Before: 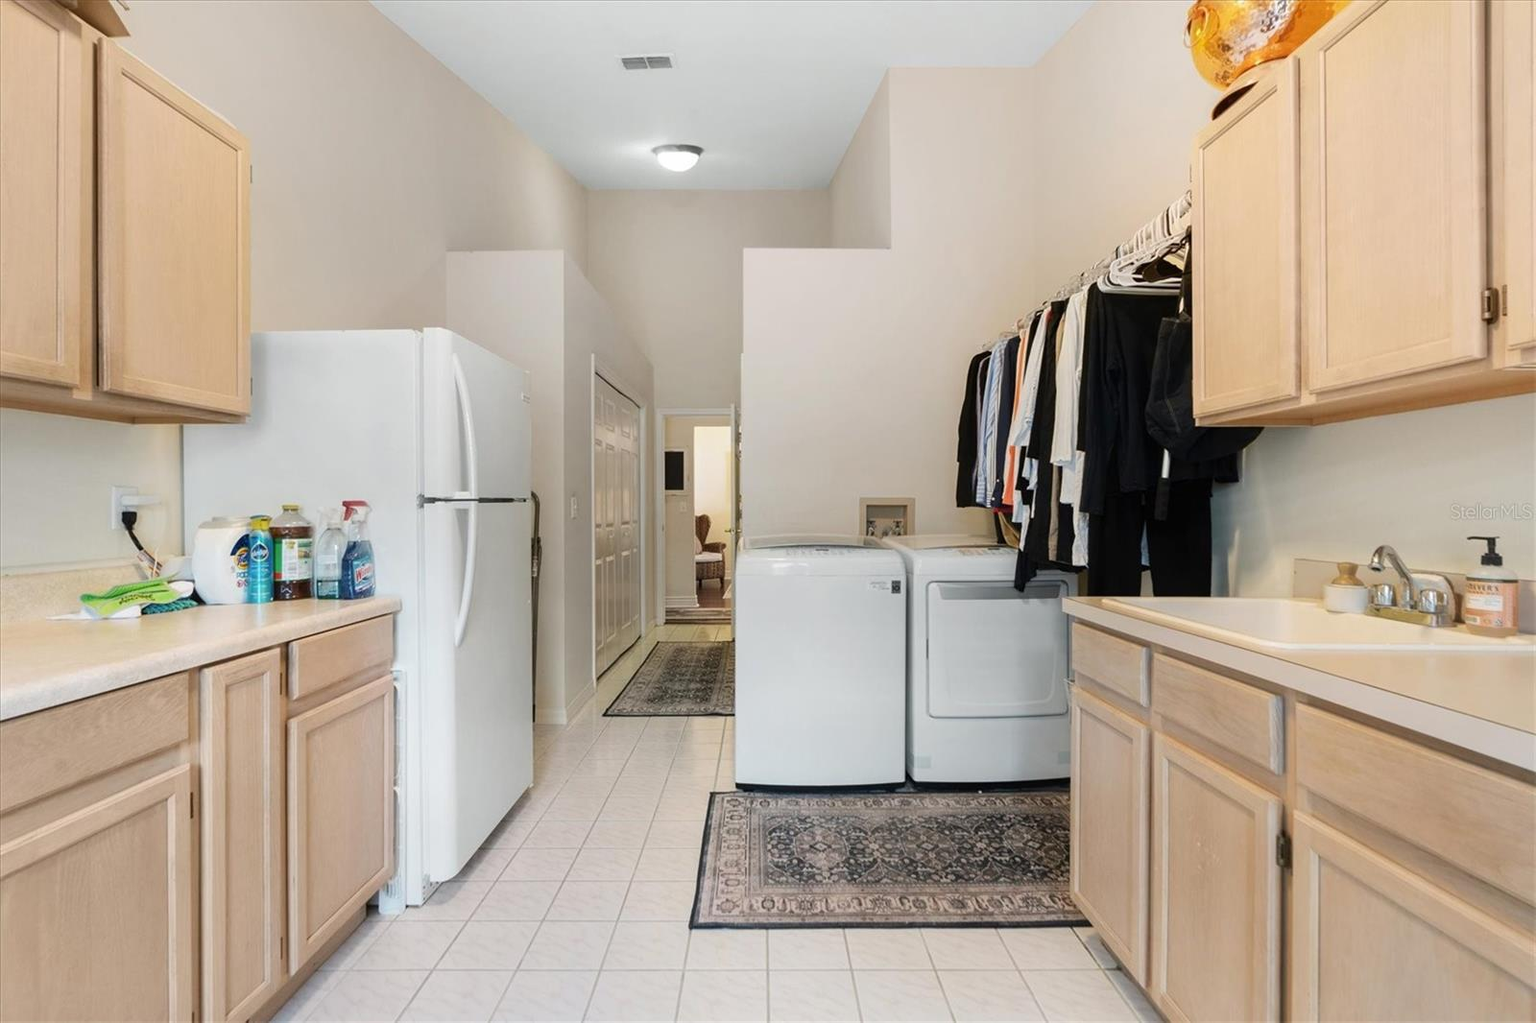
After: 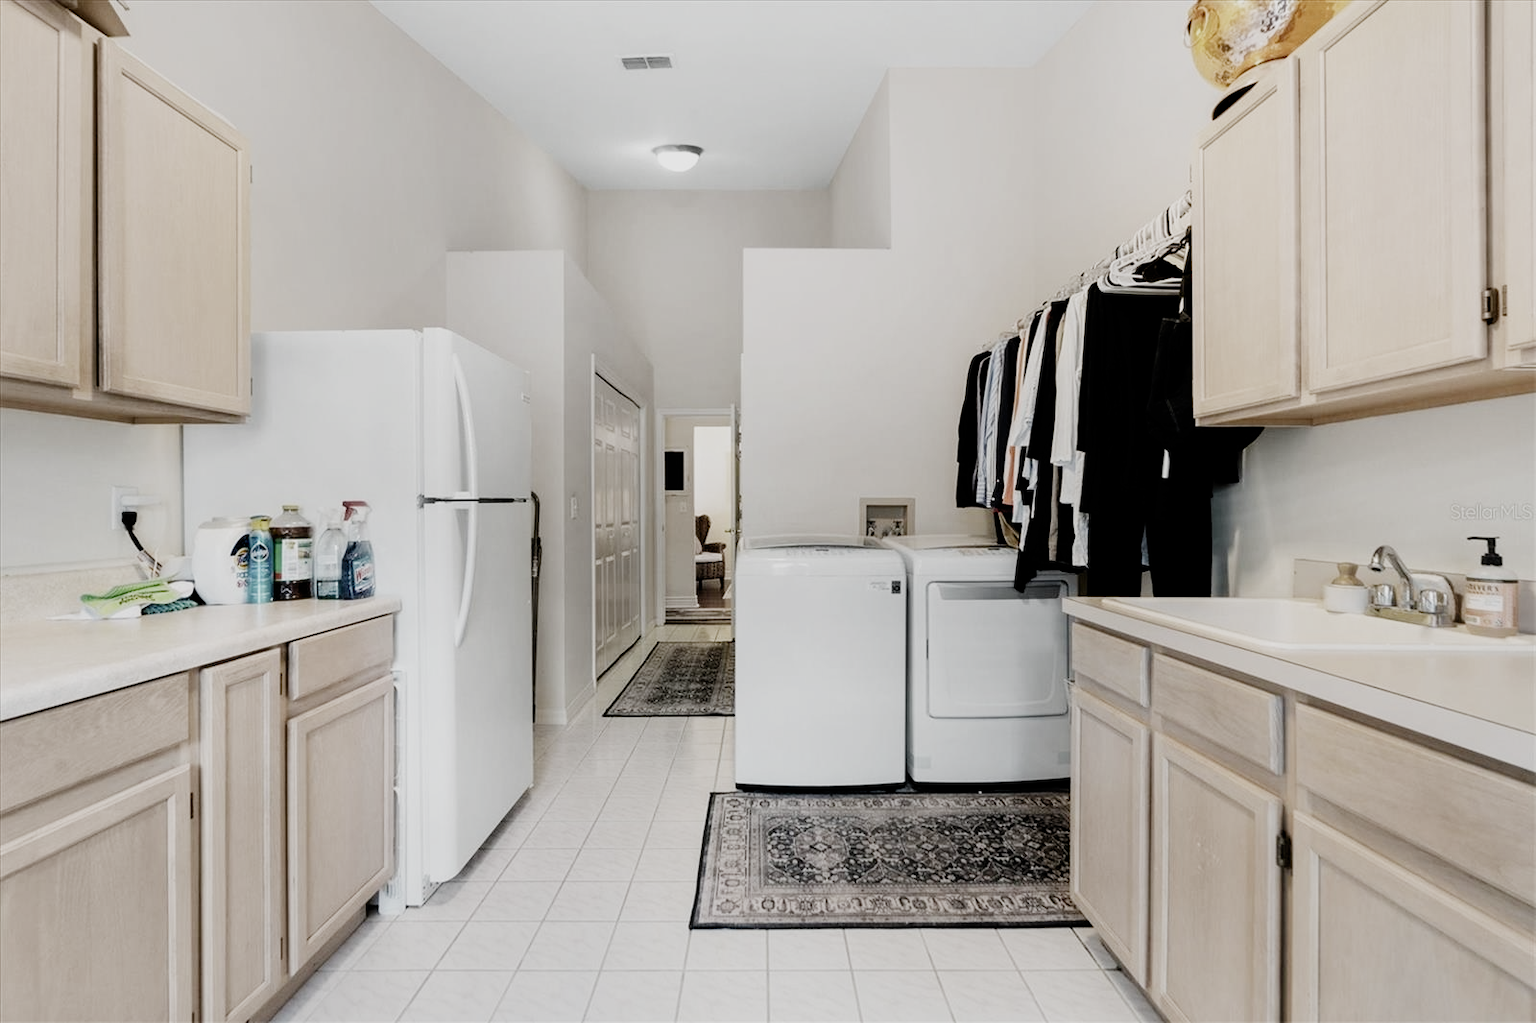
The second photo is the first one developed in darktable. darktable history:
contrast brightness saturation: contrast 0.043, saturation 0.164
filmic rgb: black relative exposure -5.09 EV, white relative exposure 3.97 EV, hardness 2.88, contrast 1.3, highlights saturation mix -31.46%, preserve chrominance no, color science v5 (2021)
